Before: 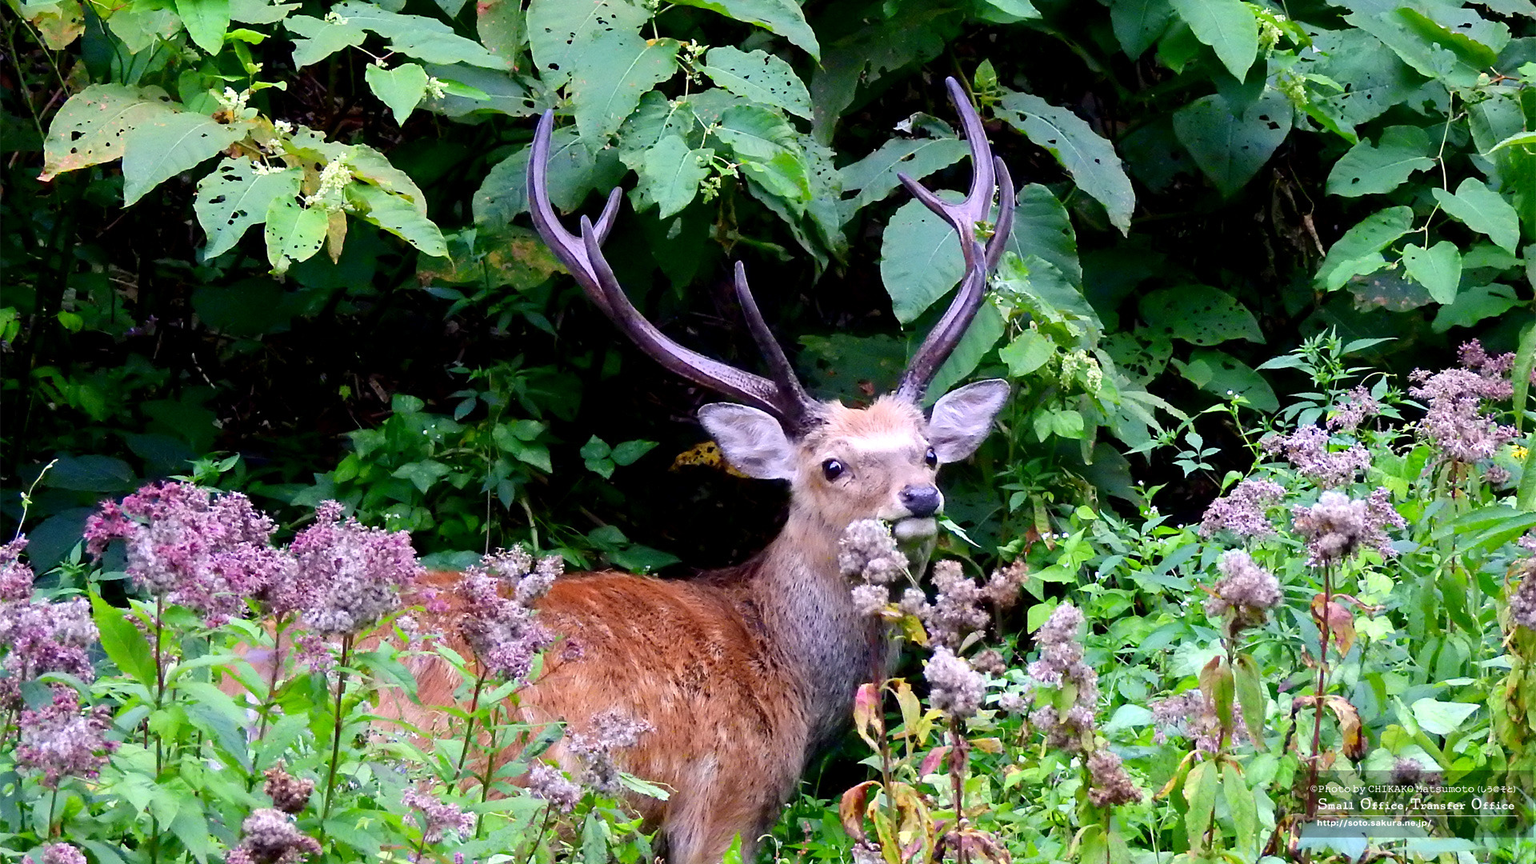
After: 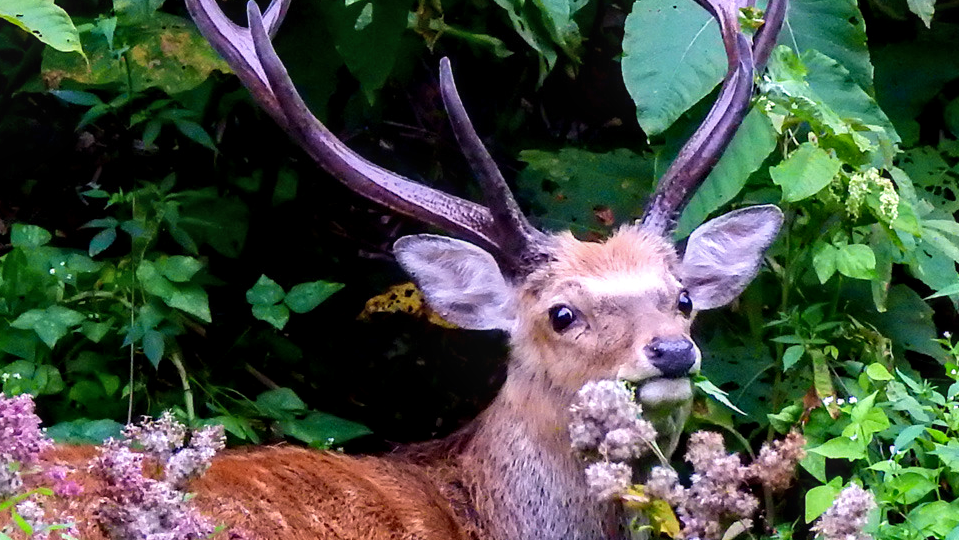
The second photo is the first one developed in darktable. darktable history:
local contrast: on, module defaults
crop: left 25%, top 25%, right 25%, bottom 25%
velvia: on, module defaults
